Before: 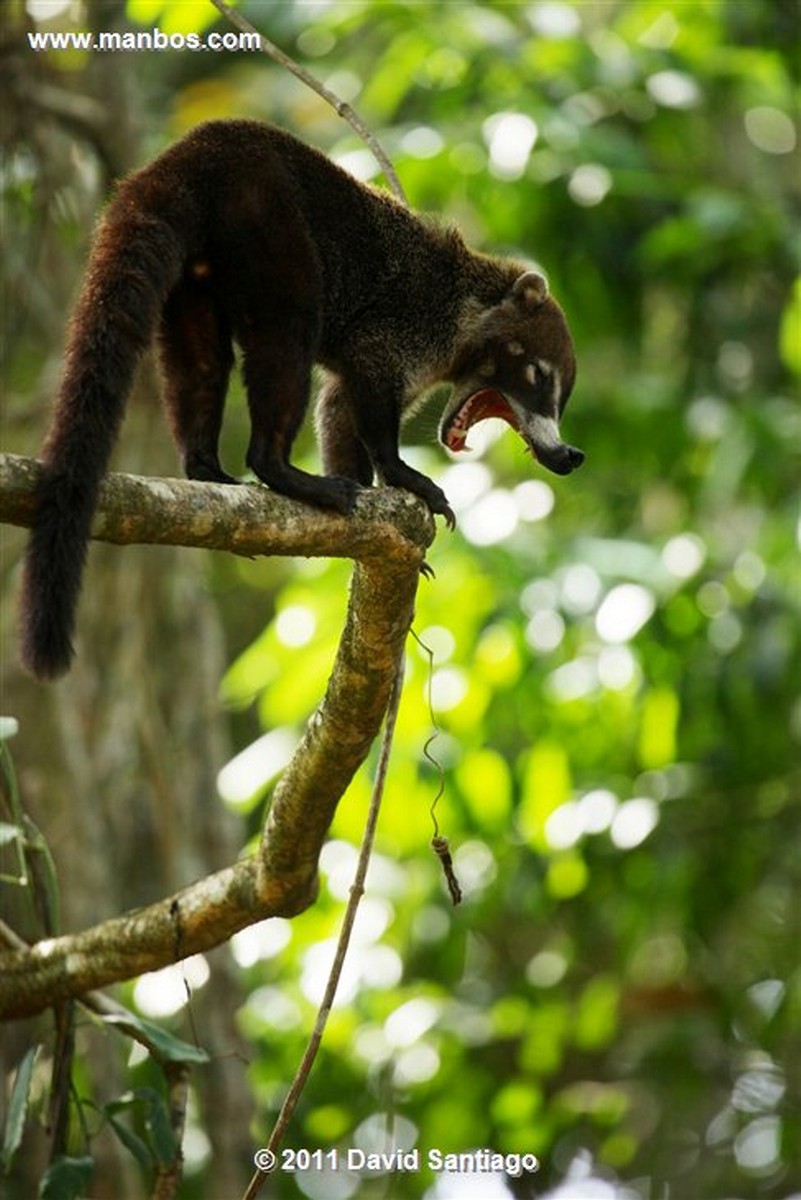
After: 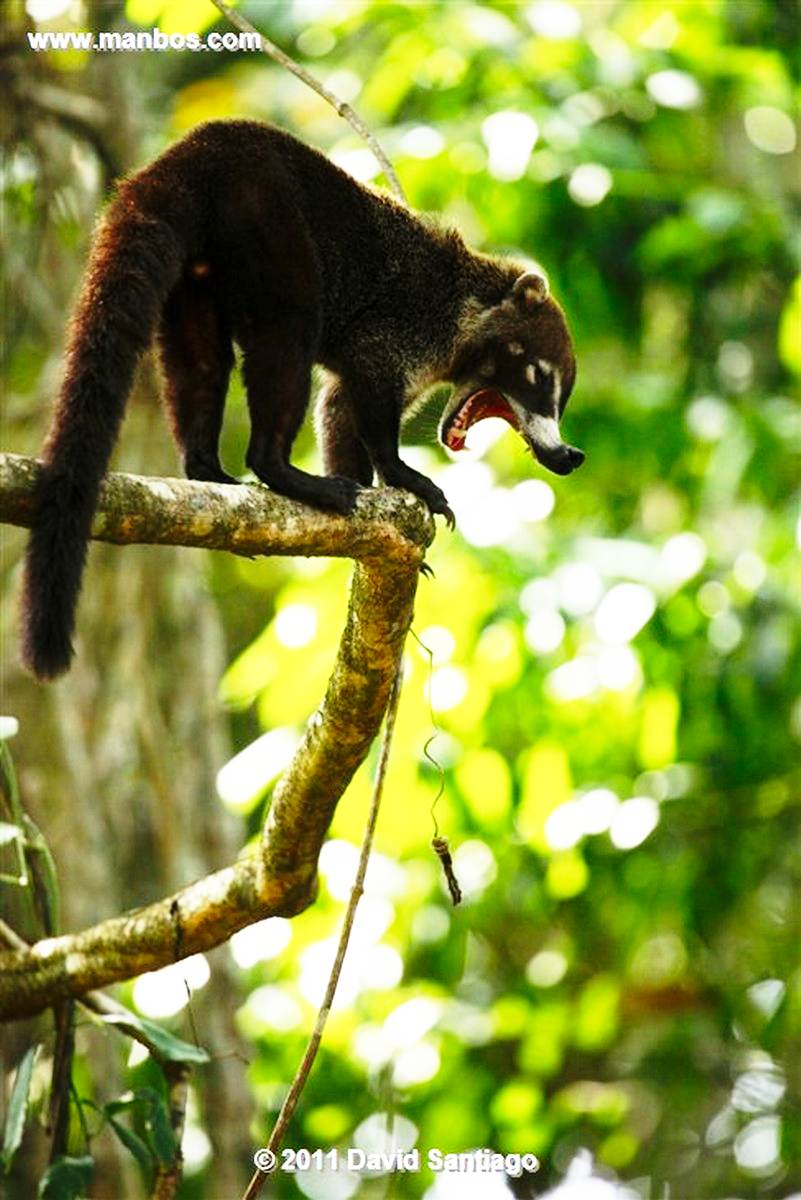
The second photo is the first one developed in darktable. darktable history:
white balance: red 1, blue 1
base curve: curves: ch0 [(0, 0) (0.026, 0.03) (0.109, 0.232) (0.351, 0.748) (0.669, 0.968) (1, 1)], preserve colors none
